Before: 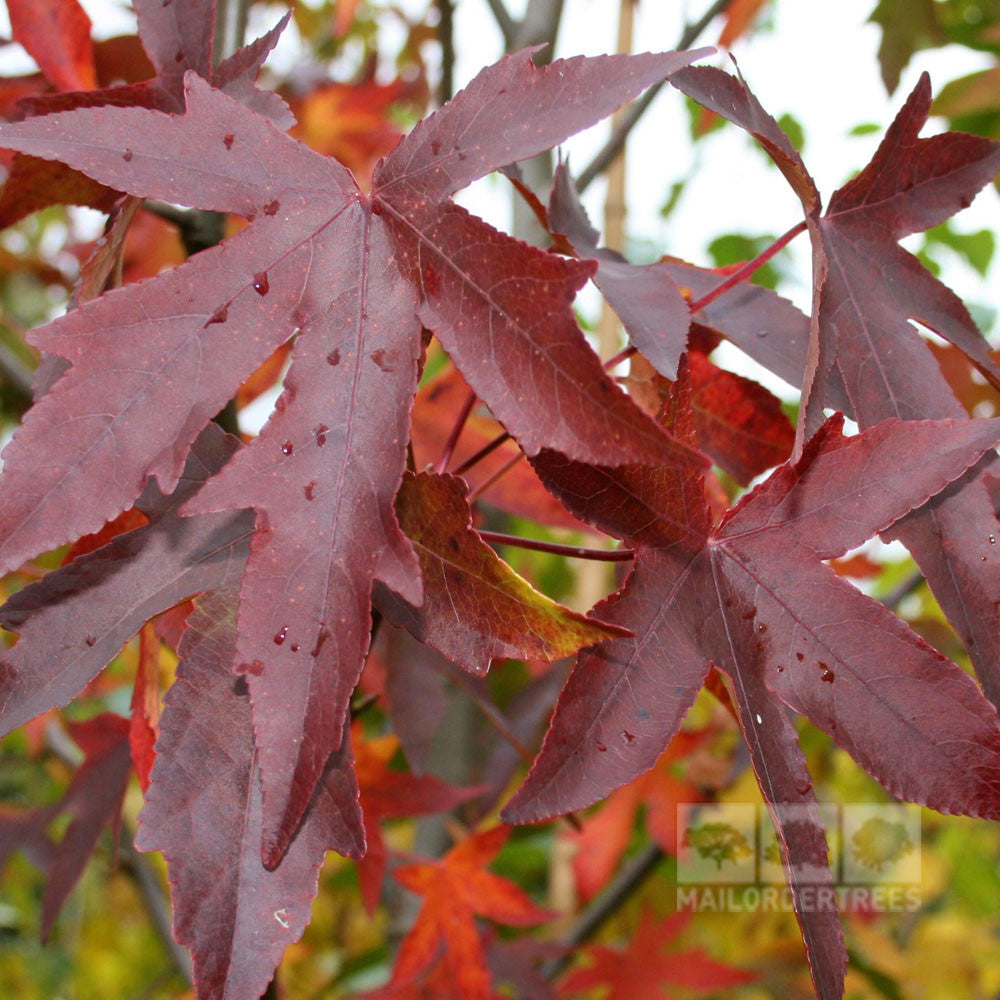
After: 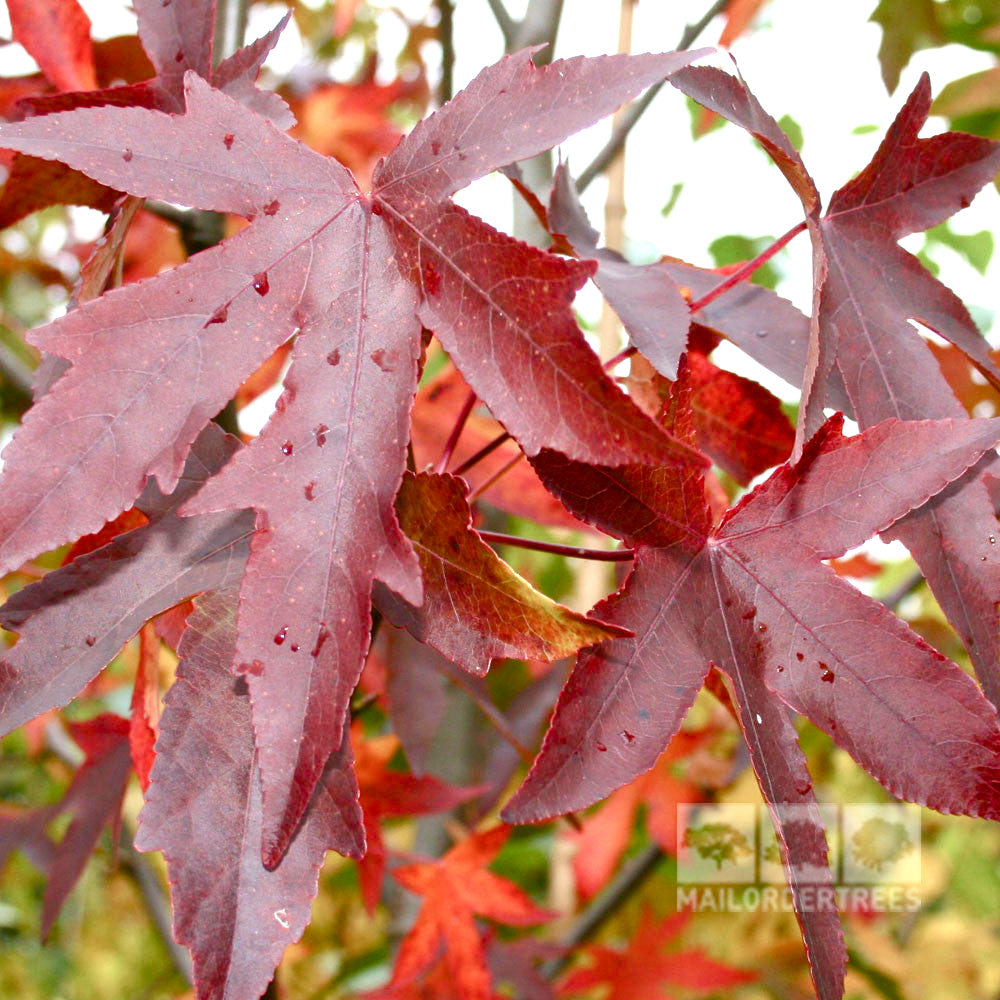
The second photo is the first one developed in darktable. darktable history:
exposure: exposure 0.74 EV, compensate highlight preservation false
contrast brightness saturation: contrast 0.07
color balance rgb: perceptual saturation grading › global saturation 20%, perceptual saturation grading › highlights -50%, perceptual saturation grading › shadows 30%
